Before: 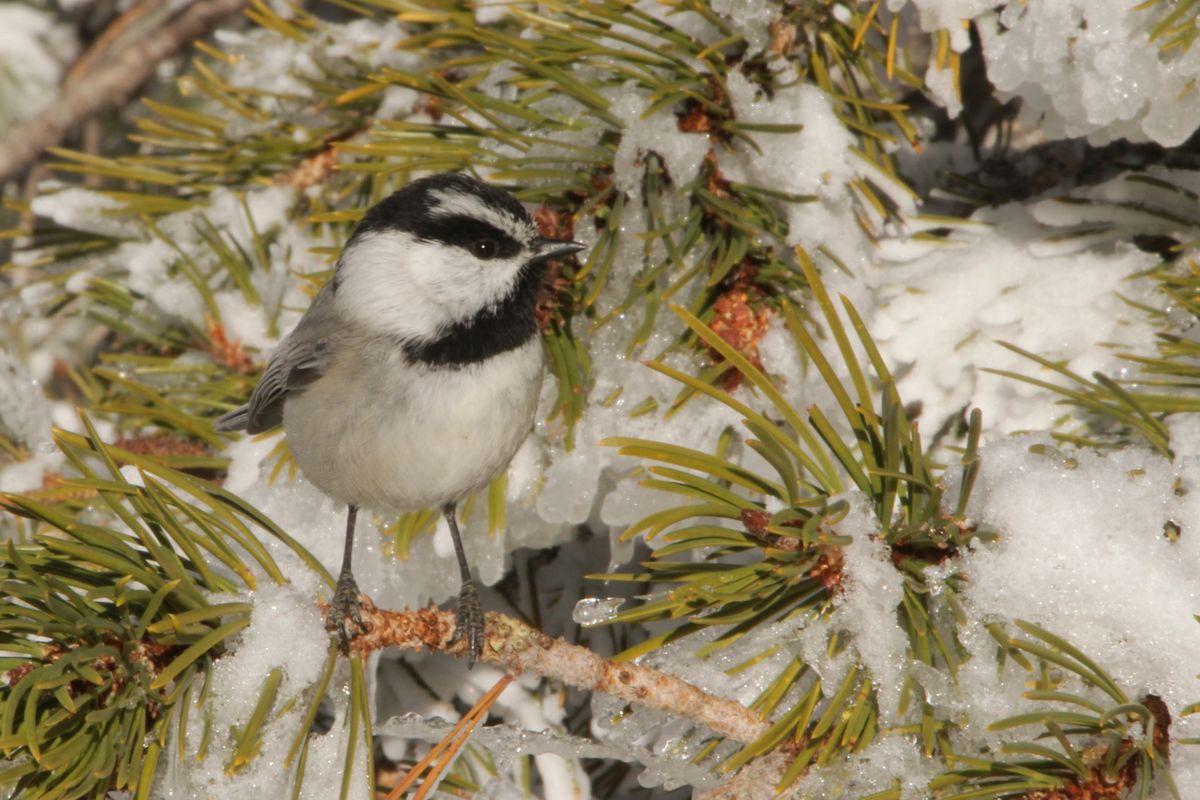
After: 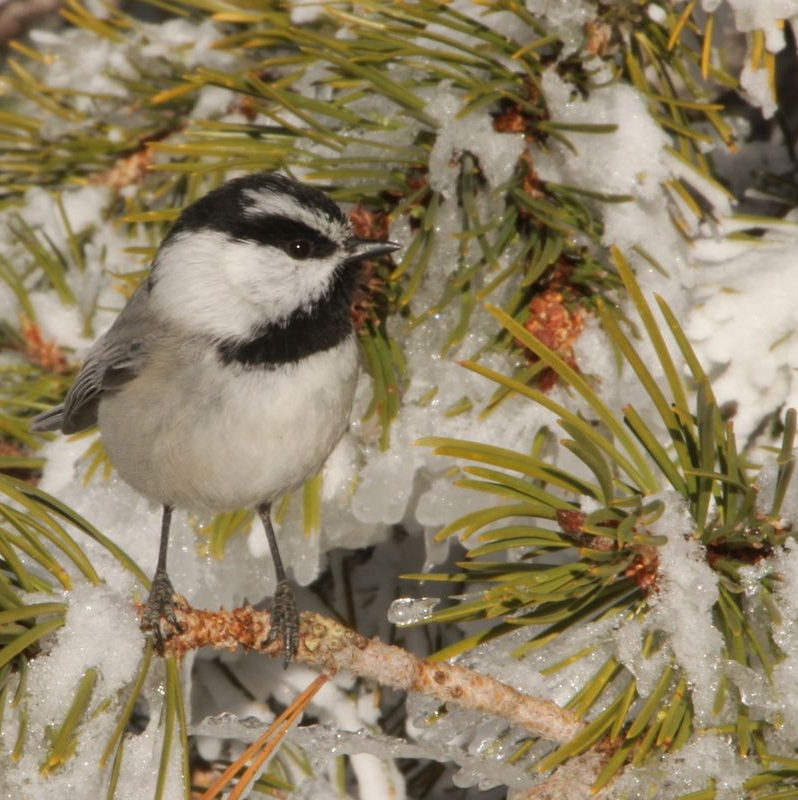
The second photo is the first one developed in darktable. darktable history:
crop and rotate: left 15.458%, right 18.001%
